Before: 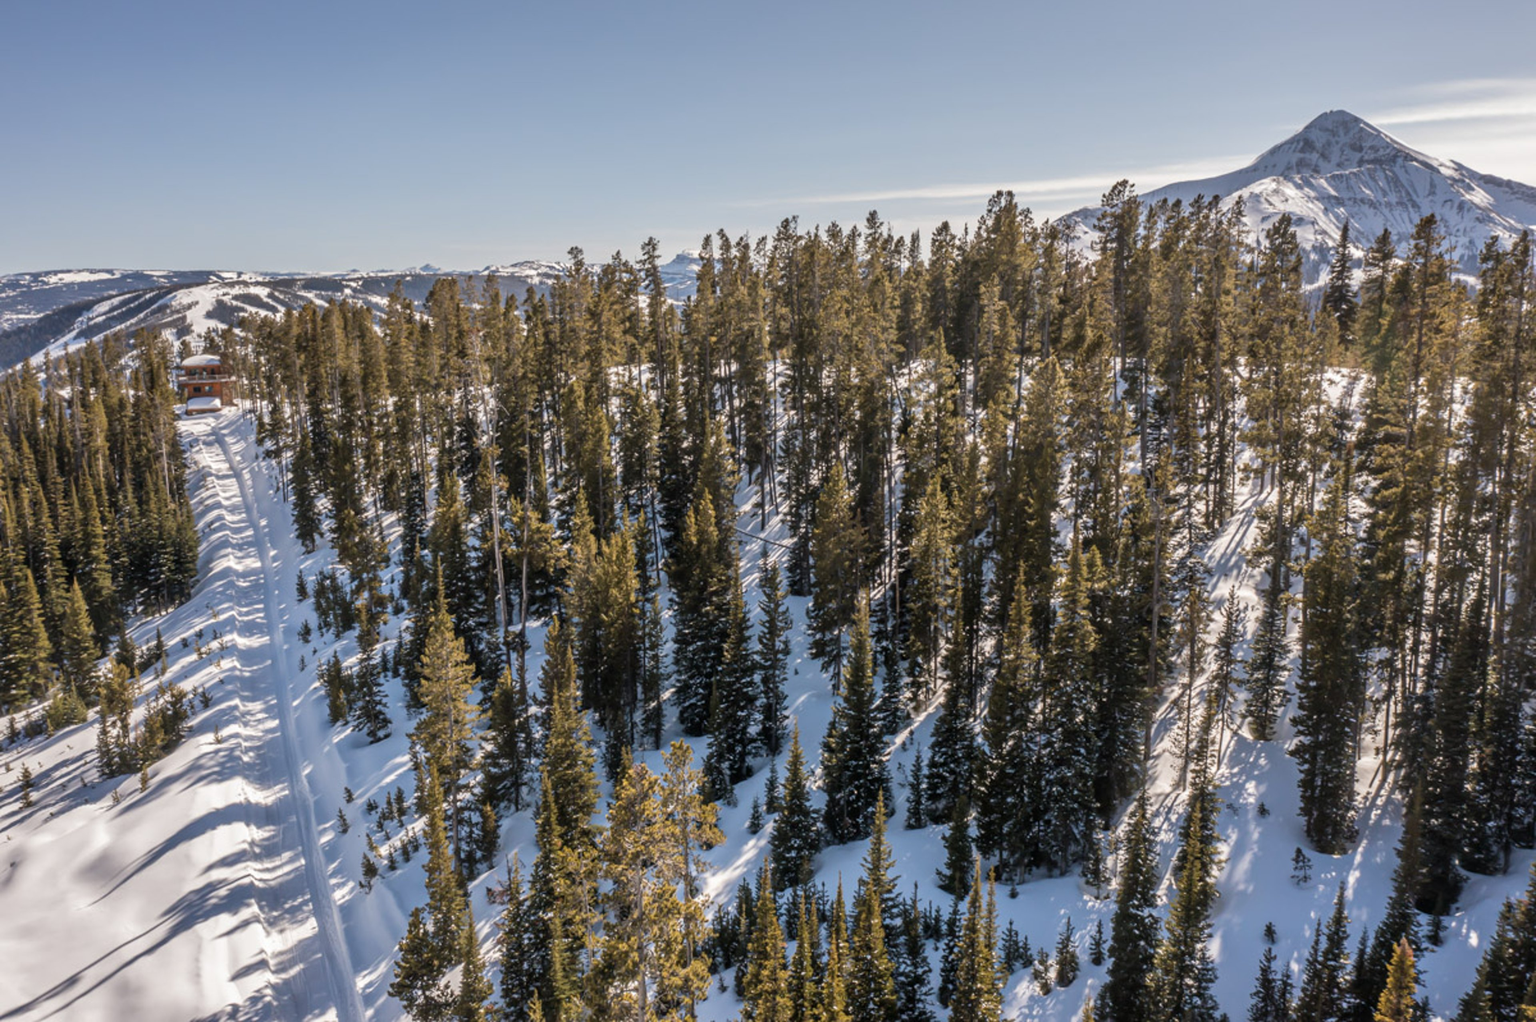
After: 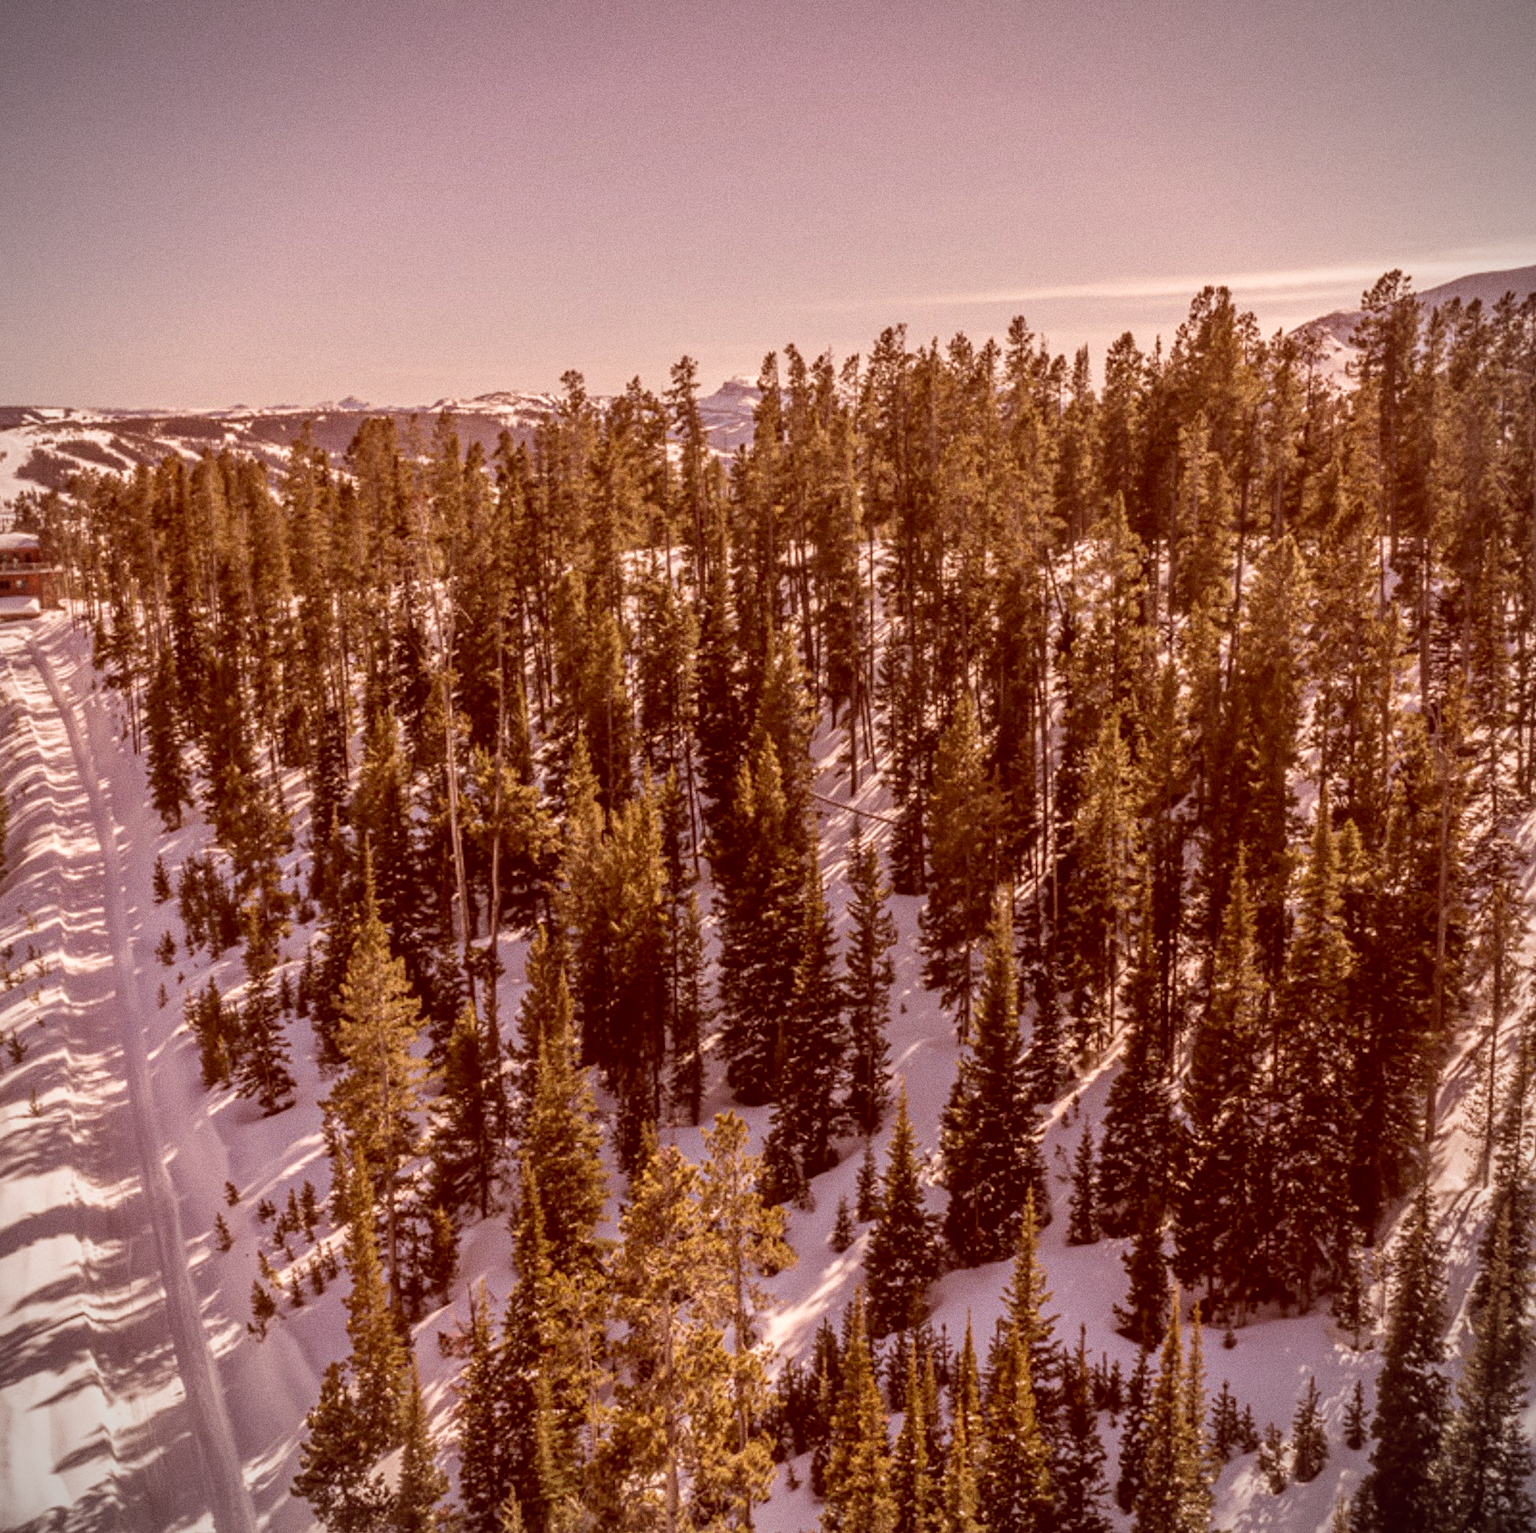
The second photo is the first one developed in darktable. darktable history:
crop and rotate: left 12.673%, right 20.66%
color correction: highlights a* 9.03, highlights b* 8.71, shadows a* 40, shadows b* 40, saturation 0.8
velvia: on, module defaults
vignetting: fall-off start 91.19%
grain: coarseness 0.09 ISO, strength 40%
